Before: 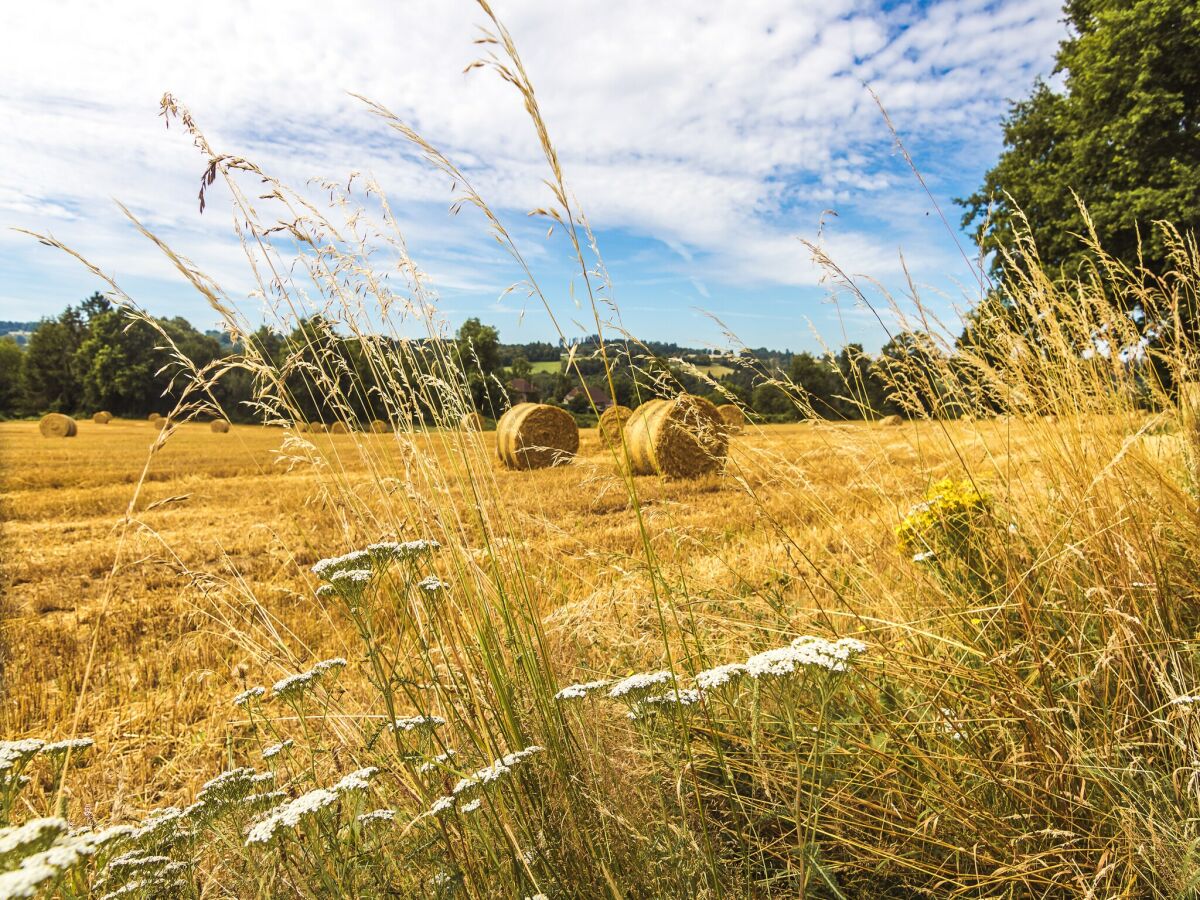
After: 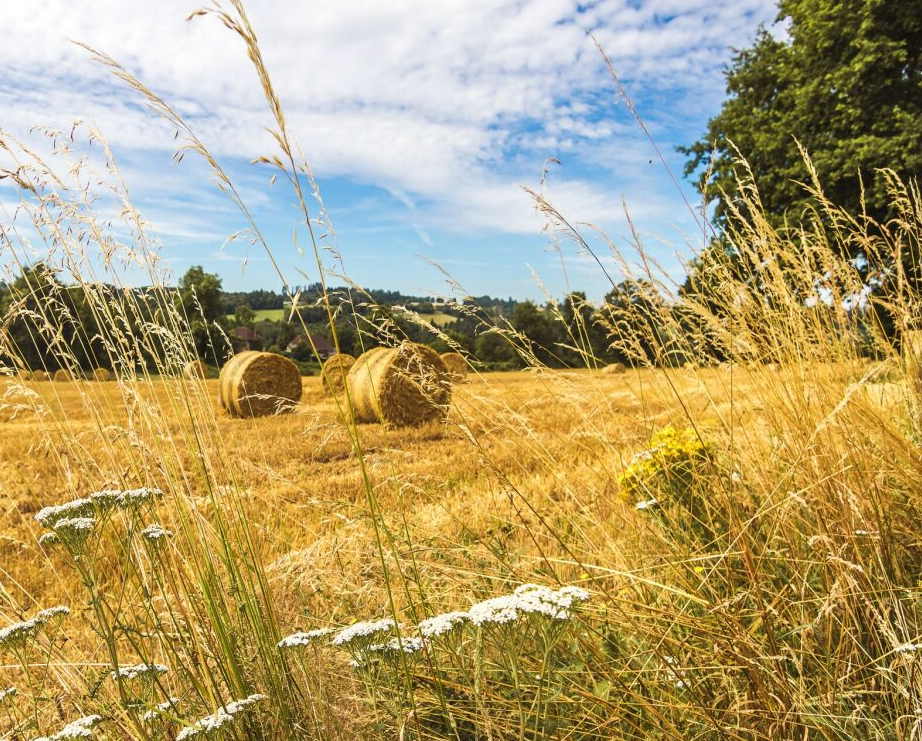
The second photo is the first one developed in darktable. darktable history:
crop: left 23.103%, top 5.846%, bottom 11.733%
